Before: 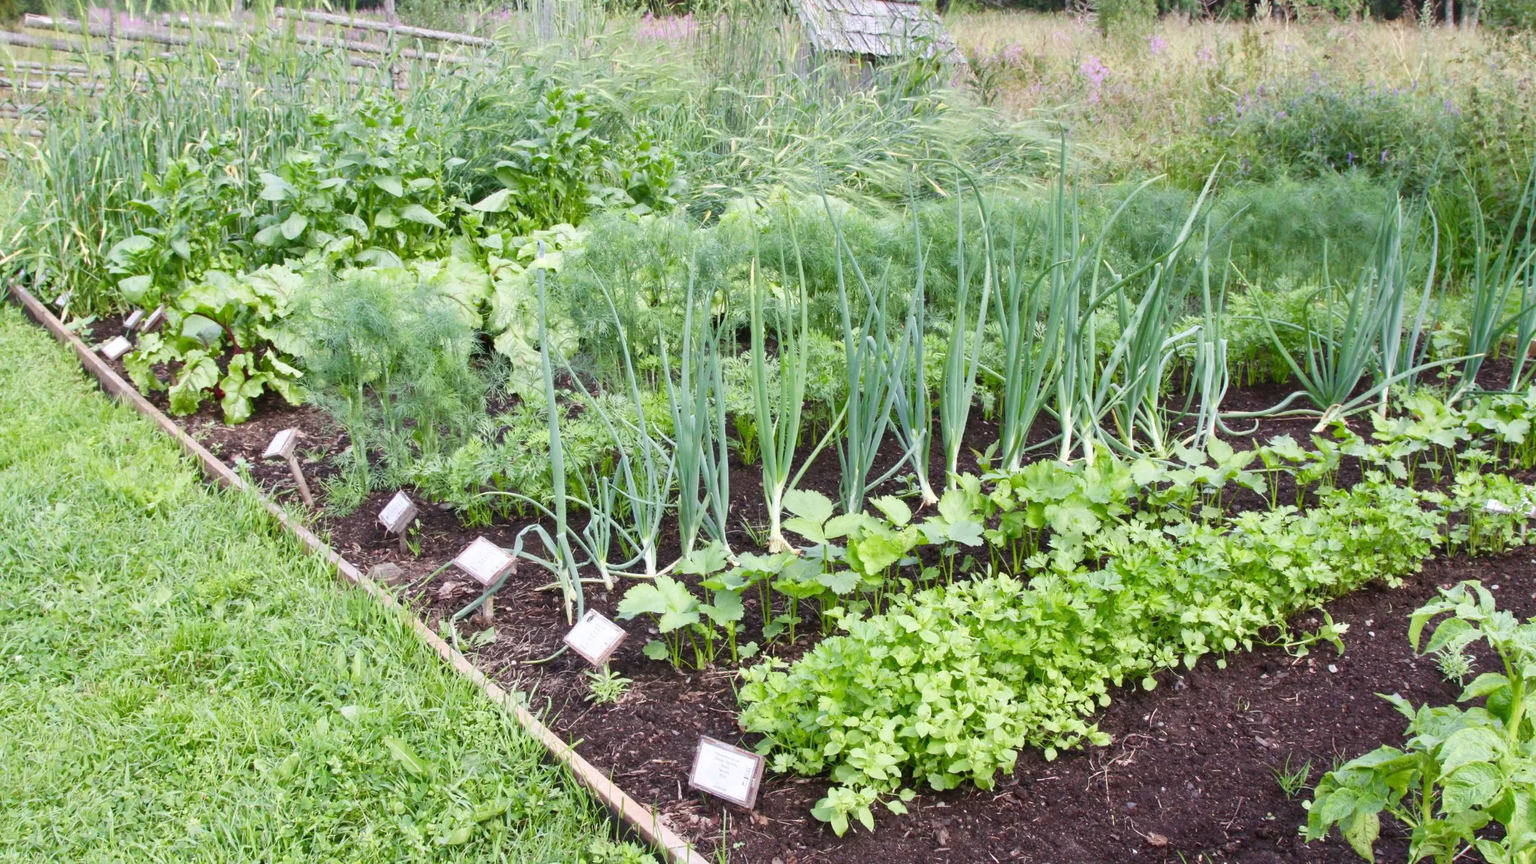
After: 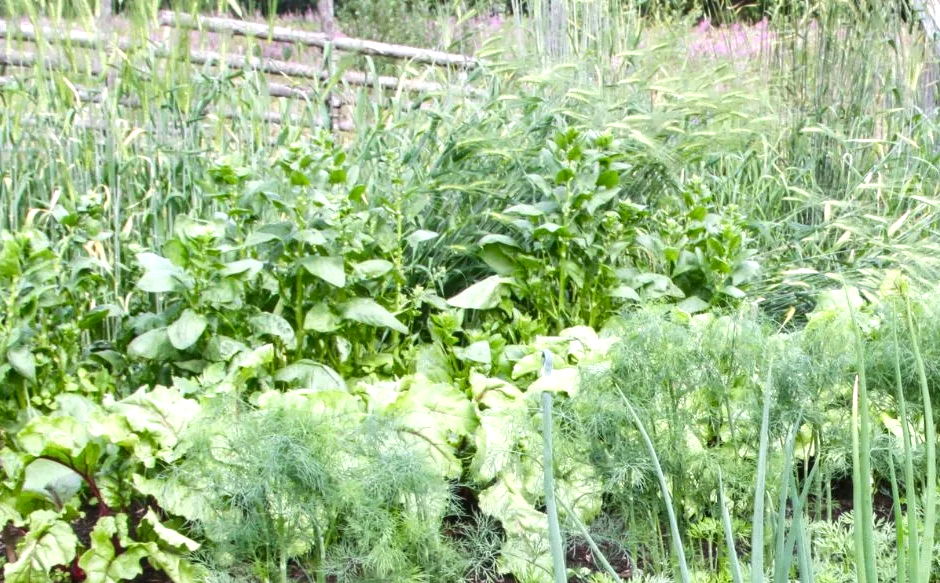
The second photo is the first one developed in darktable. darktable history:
tone equalizer: -8 EV -0.417 EV, -7 EV -0.389 EV, -6 EV -0.333 EV, -5 EV -0.222 EV, -3 EV 0.222 EV, -2 EV 0.333 EV, -1 EV 0.389 EV, +0 EV 0.417 EV, edges refinement/feathering 500, mask exposure compensation -1.57 EV, preserve details no
crop and rotate: left 10.817%, top 0.062%, right 47.194%, bottom 53.626%
local contrast: on, module defaults
